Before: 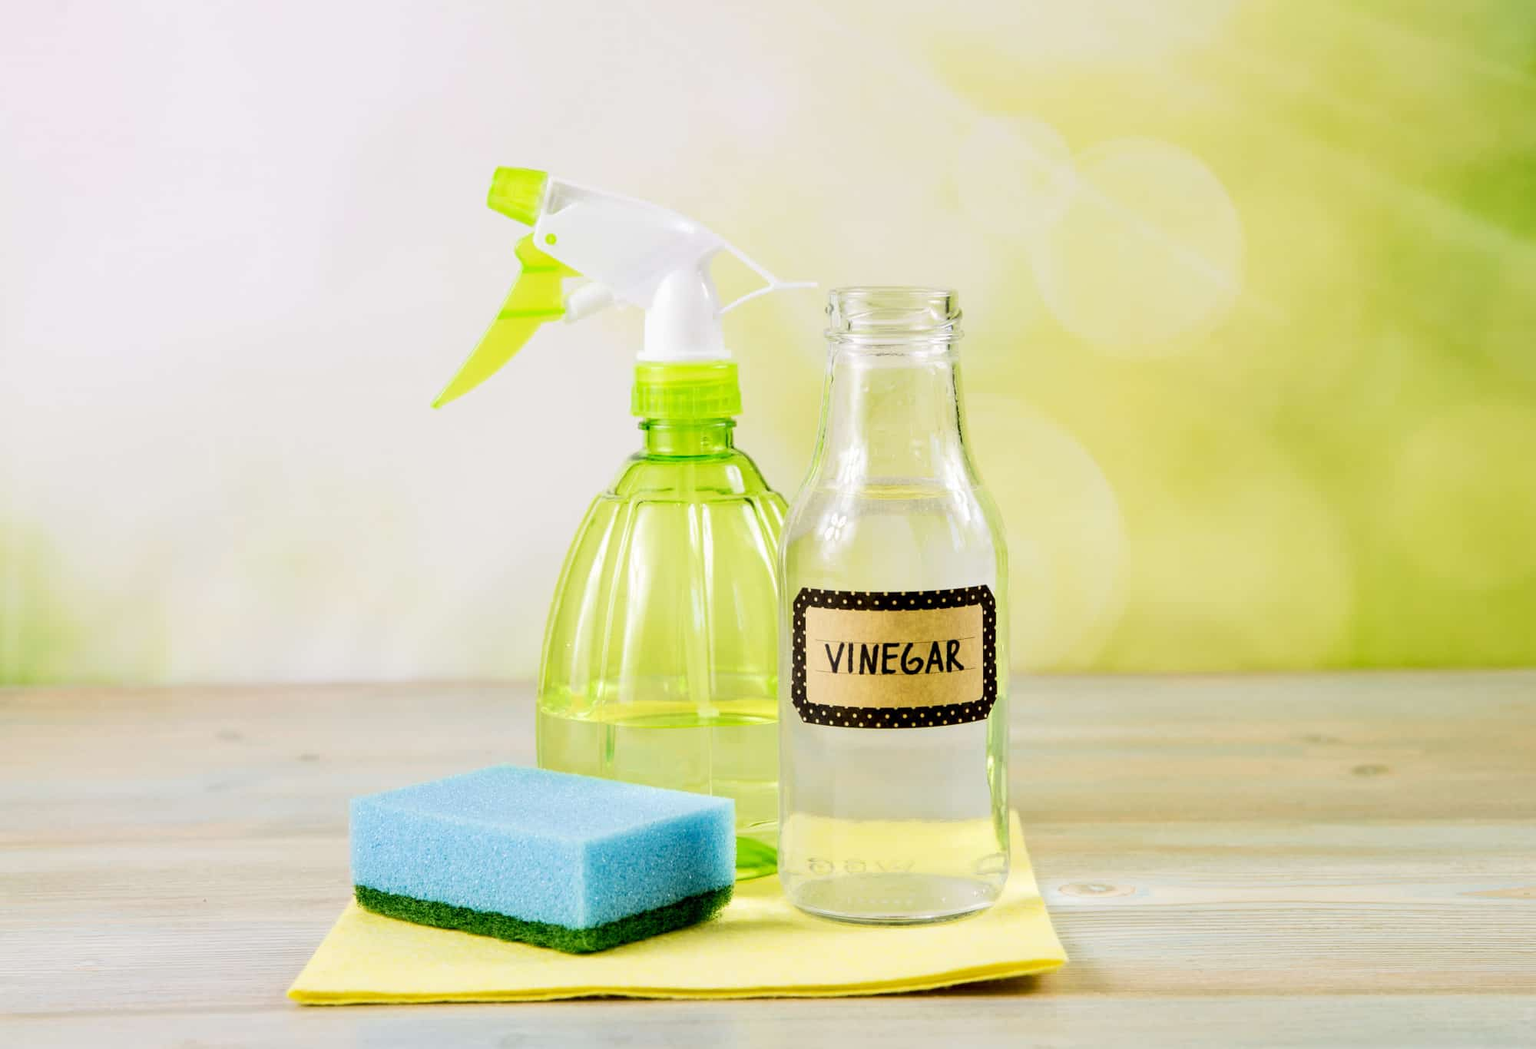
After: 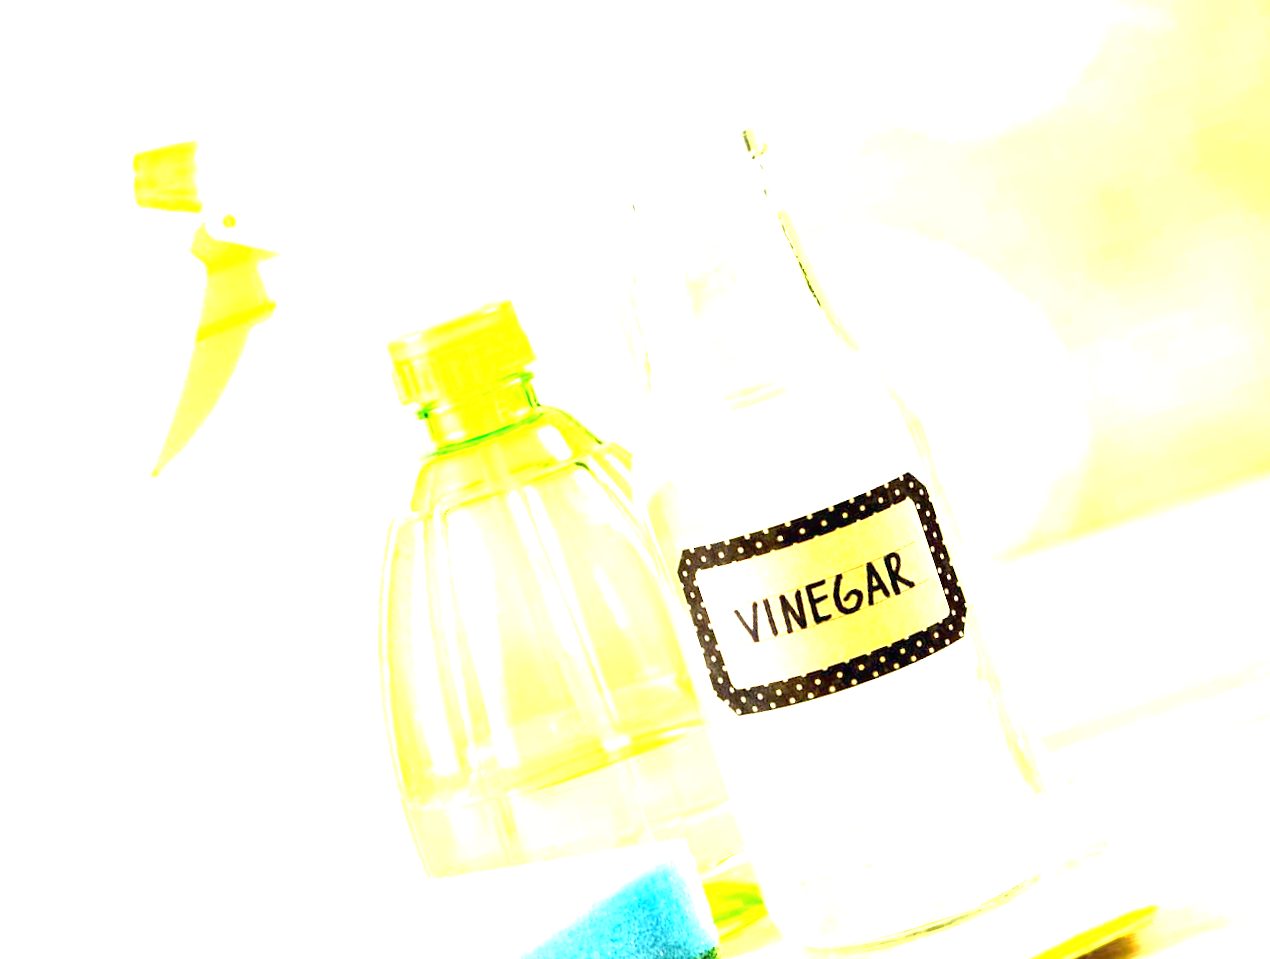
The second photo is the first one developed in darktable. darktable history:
exposure: black level correction 0, exposure 1.992 EV, compensate exposure bias true, compensate highlight preservation false
crop and rotate: angle 18.22°, left 6.81%, right 3.767%, bottom 1.149%
